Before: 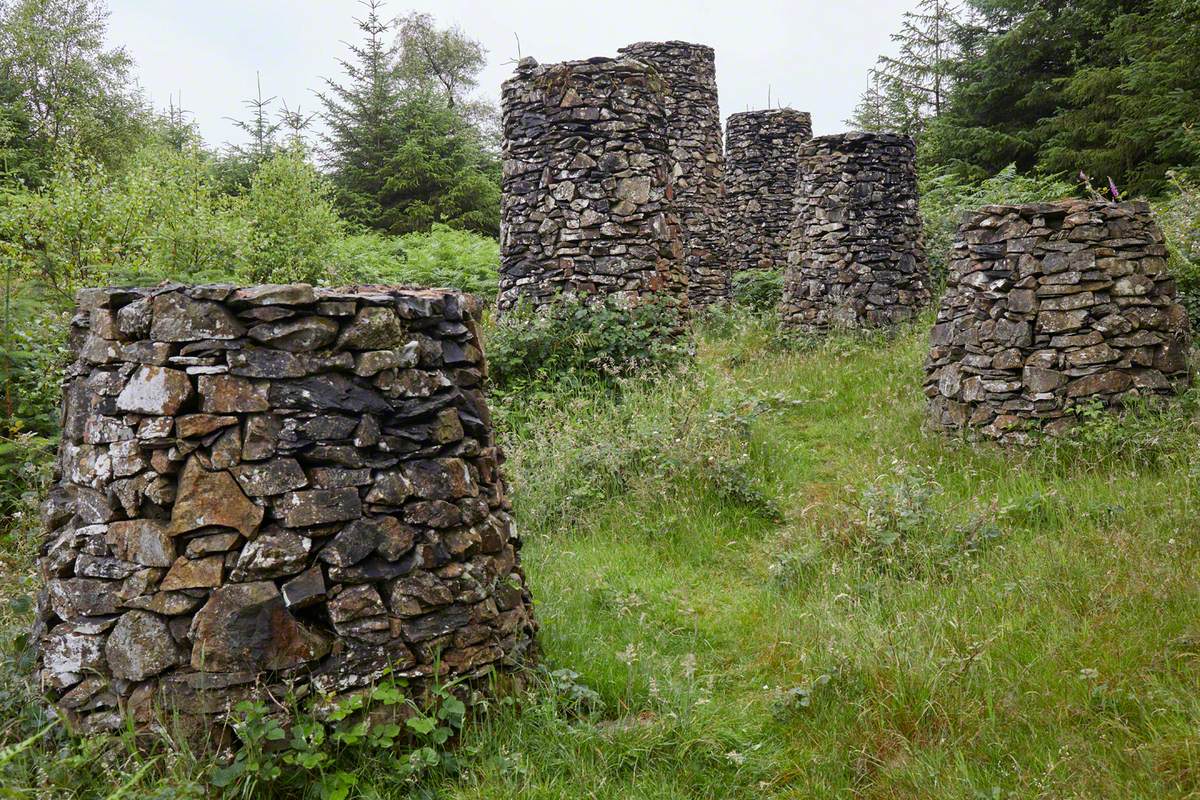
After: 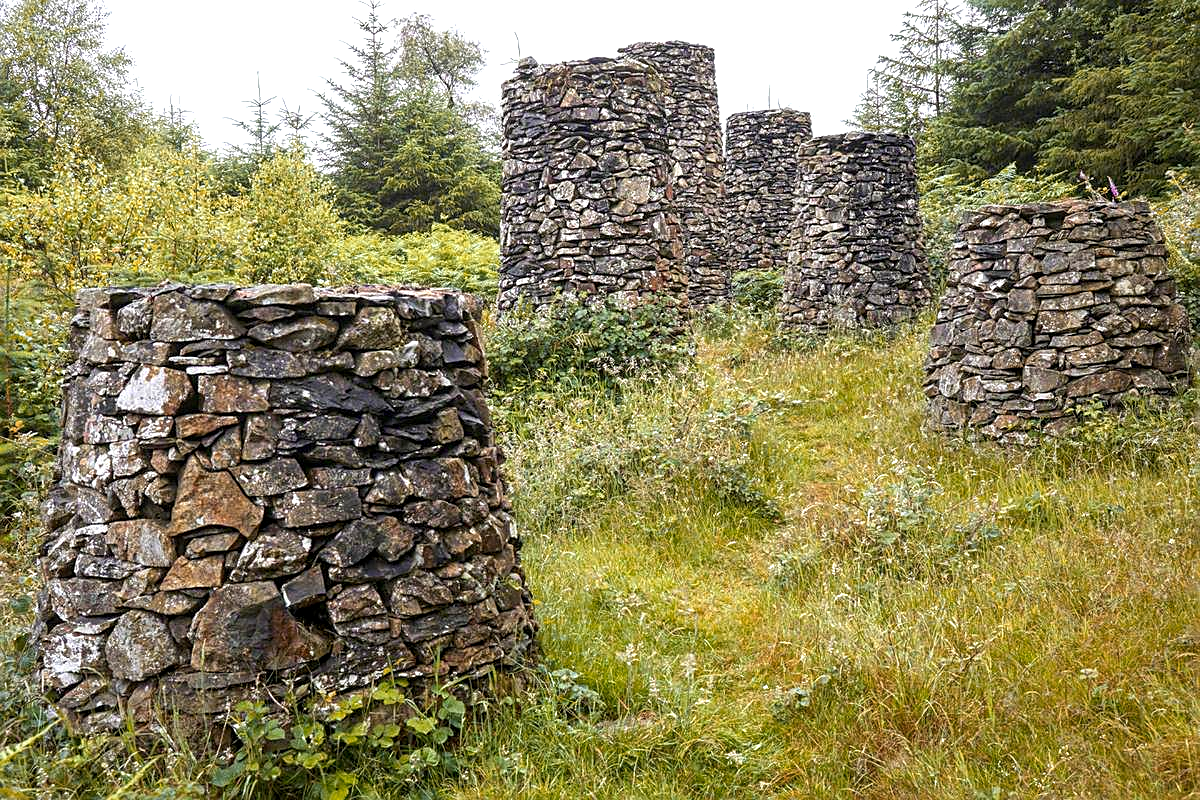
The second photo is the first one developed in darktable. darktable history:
exposure: exposure 0.603 EV, compensate exposure bias true, compensate highlight preservation false
sharpen: on, module defaults
local contrast: on, module defaults
color zones: curves: ch2 [(0, 0.5) (0.143, 0.5) (0.286, 0.416) (0.429, 0.5) (0.571, 0.5) (0.714, 0.5) (0.857, 0.5) (1, 0.5)]
